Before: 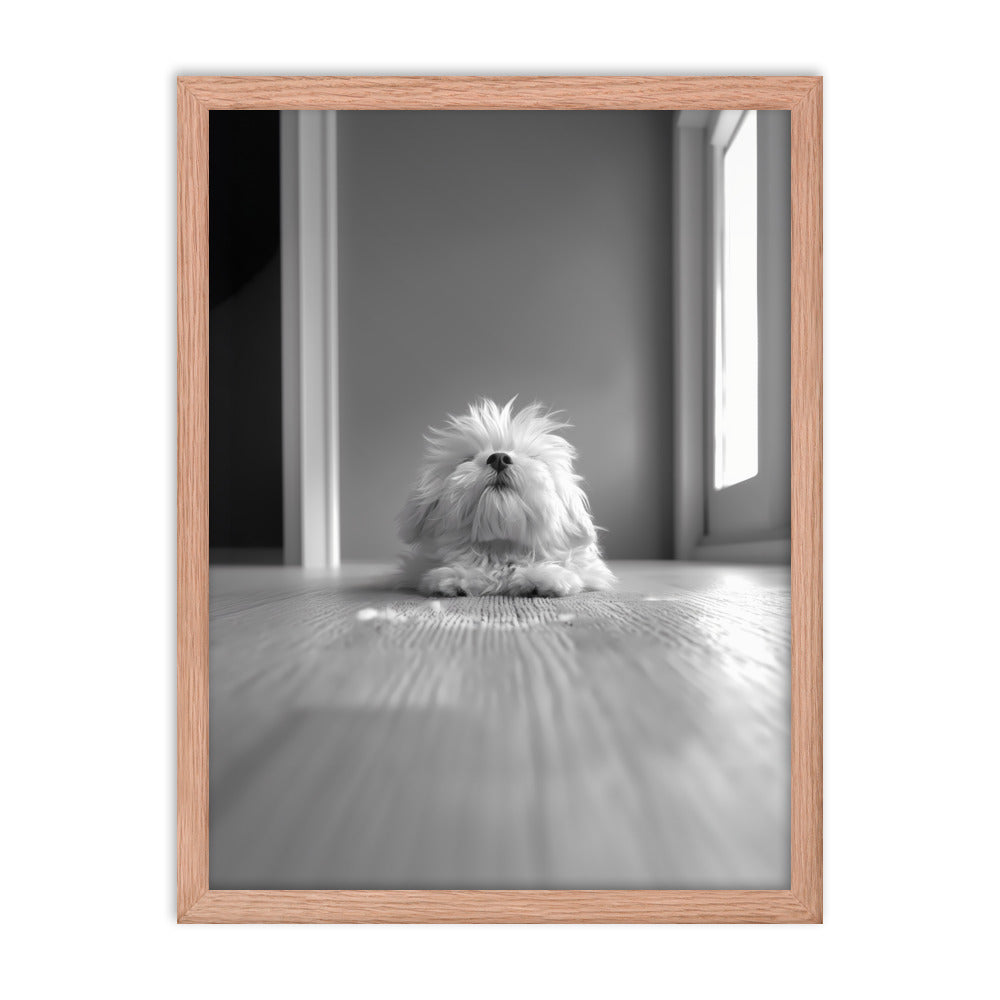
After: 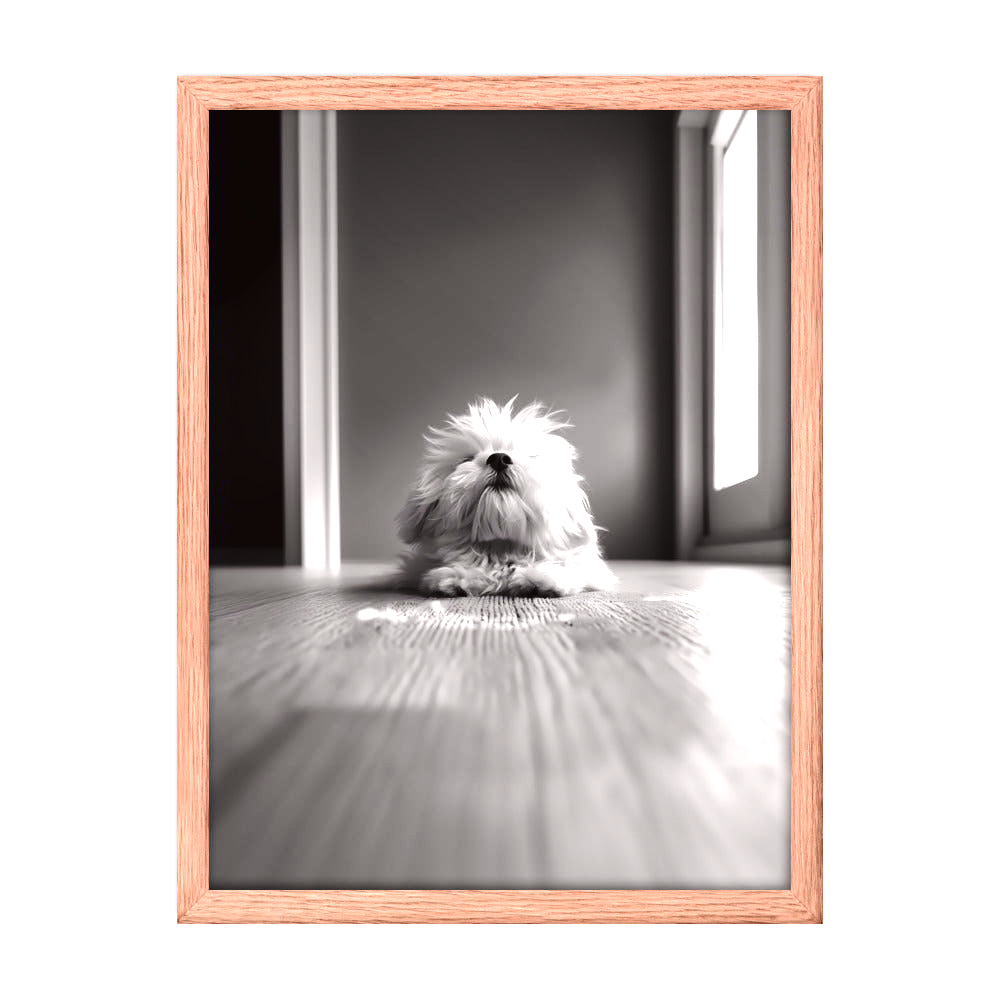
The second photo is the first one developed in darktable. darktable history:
exposure: exposure 1 EV, compensate highlight preservation false
contrast brightness saturation: brightness -0.52
tone curve: curves: ch0 [(0, 0.019) (0.204, 0.162) (0.491, 0.519) (0.748, 0.765) (1, 0.919)]; ch1 [(0, 0) (0.201, 0.113) (0.372, 0.282) (0.443, 0.434) (0.496, 0.504) (0.566, 0.585) (0.761, 0.803) (1, 1)]; ch2 [(0, 0) (0.434, 0.447) (0.483, 0.487) (0.555, 0.563) (0.697, 0.68) (1, 1)], color space Lab, independent channels, preserve colors none
